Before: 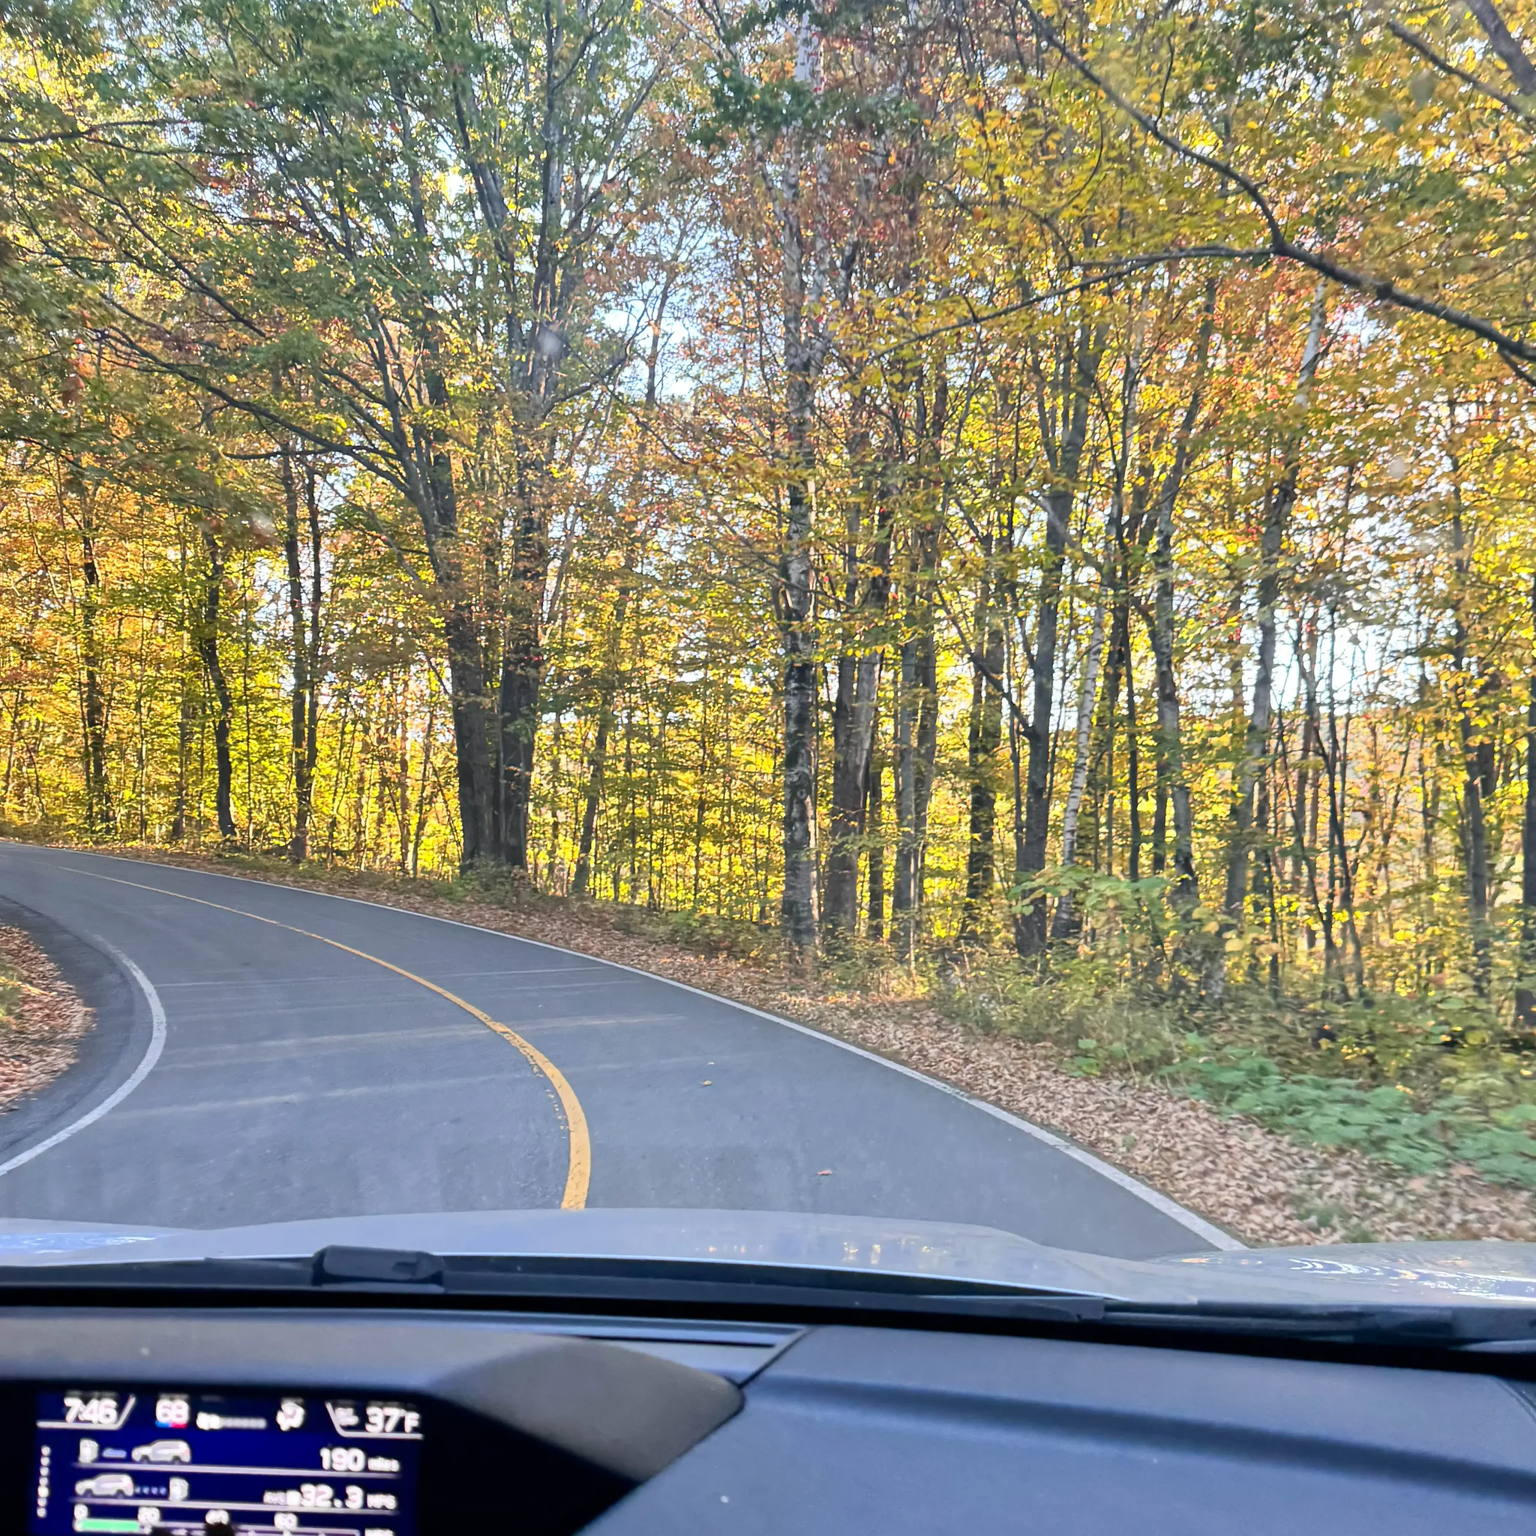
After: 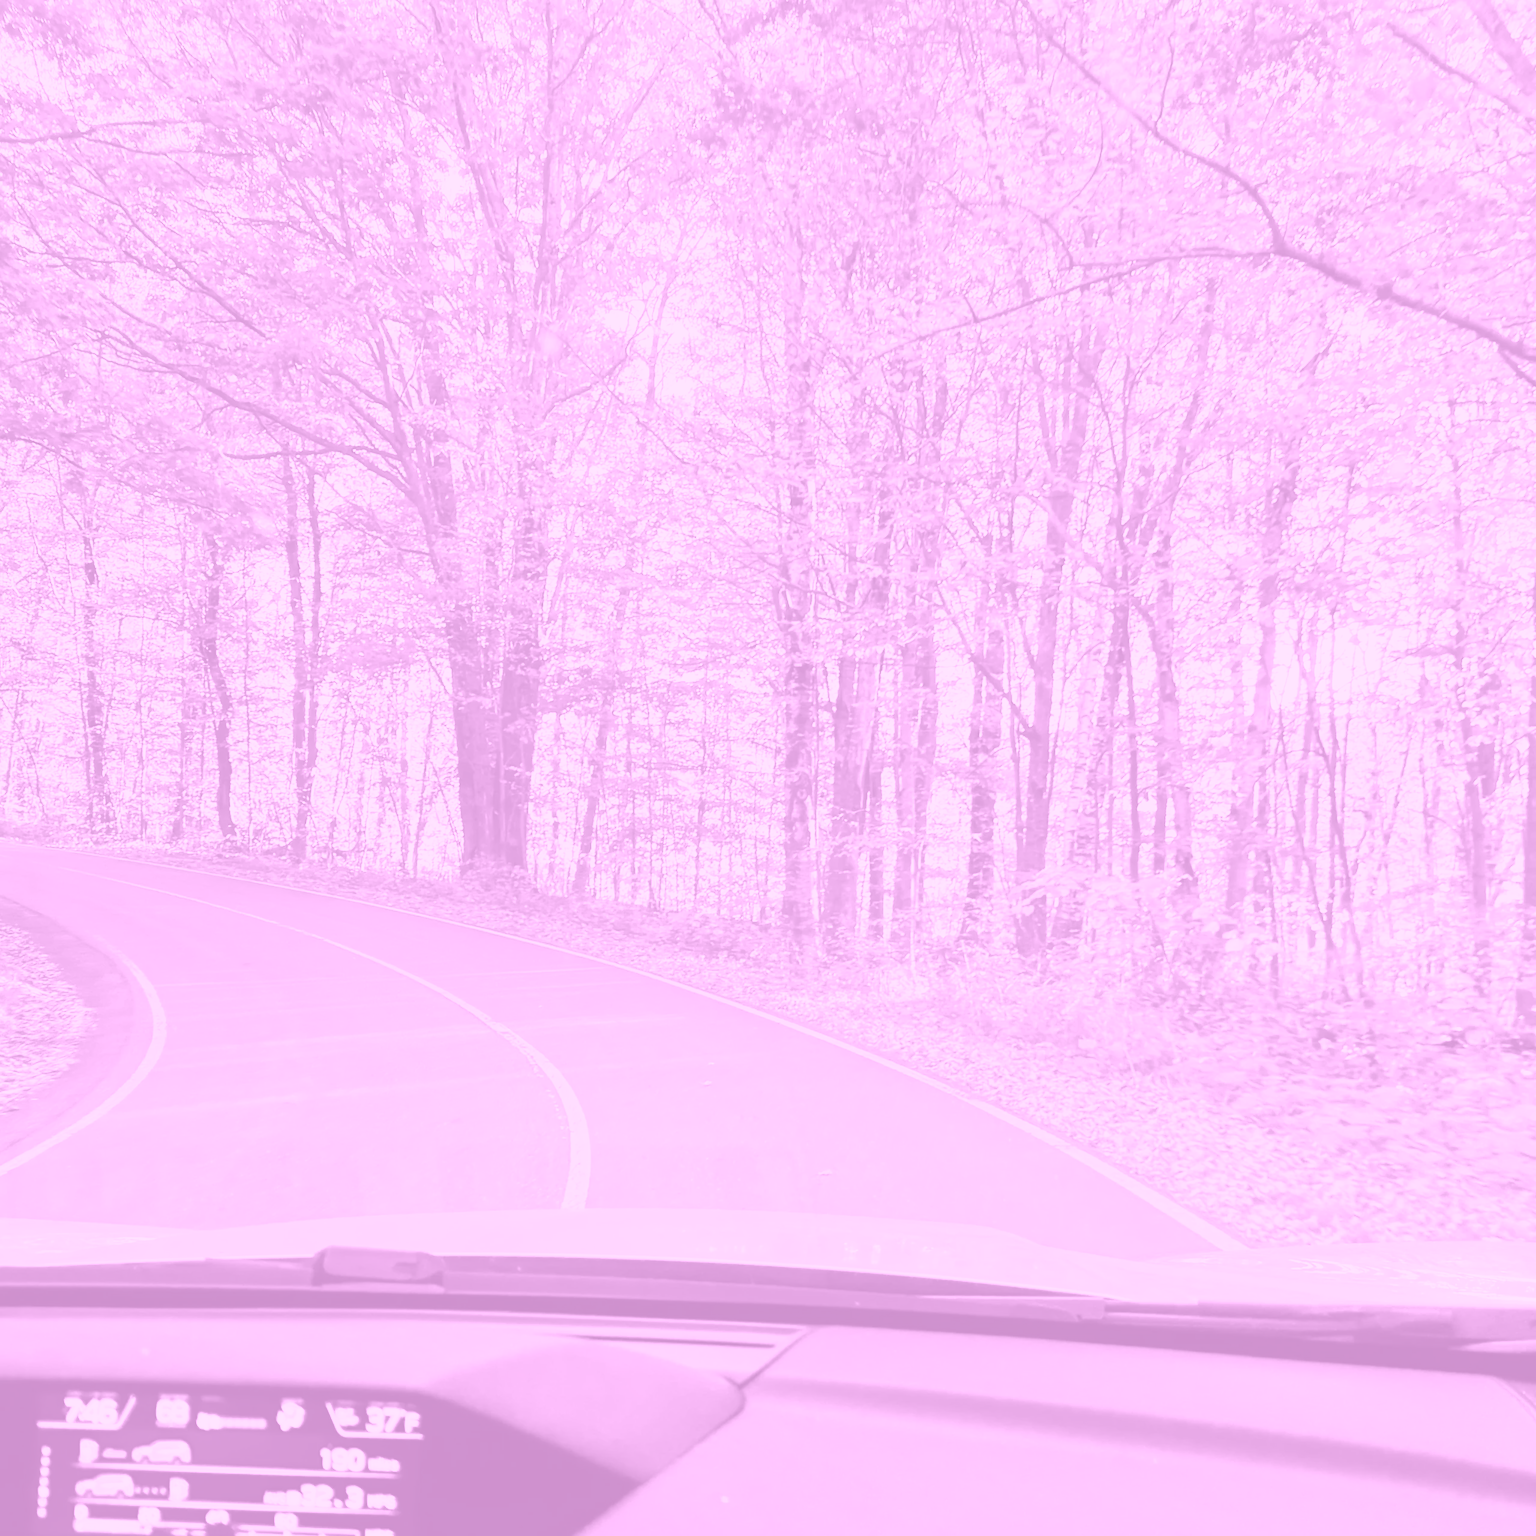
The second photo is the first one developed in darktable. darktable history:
colorize: hue 331.2°, saturation 69%, source mix 30.28%, lightness 69.02%, version 1
contrast brightness saturation: contrast 0.2, brightness 0.16, saturation 0.22
